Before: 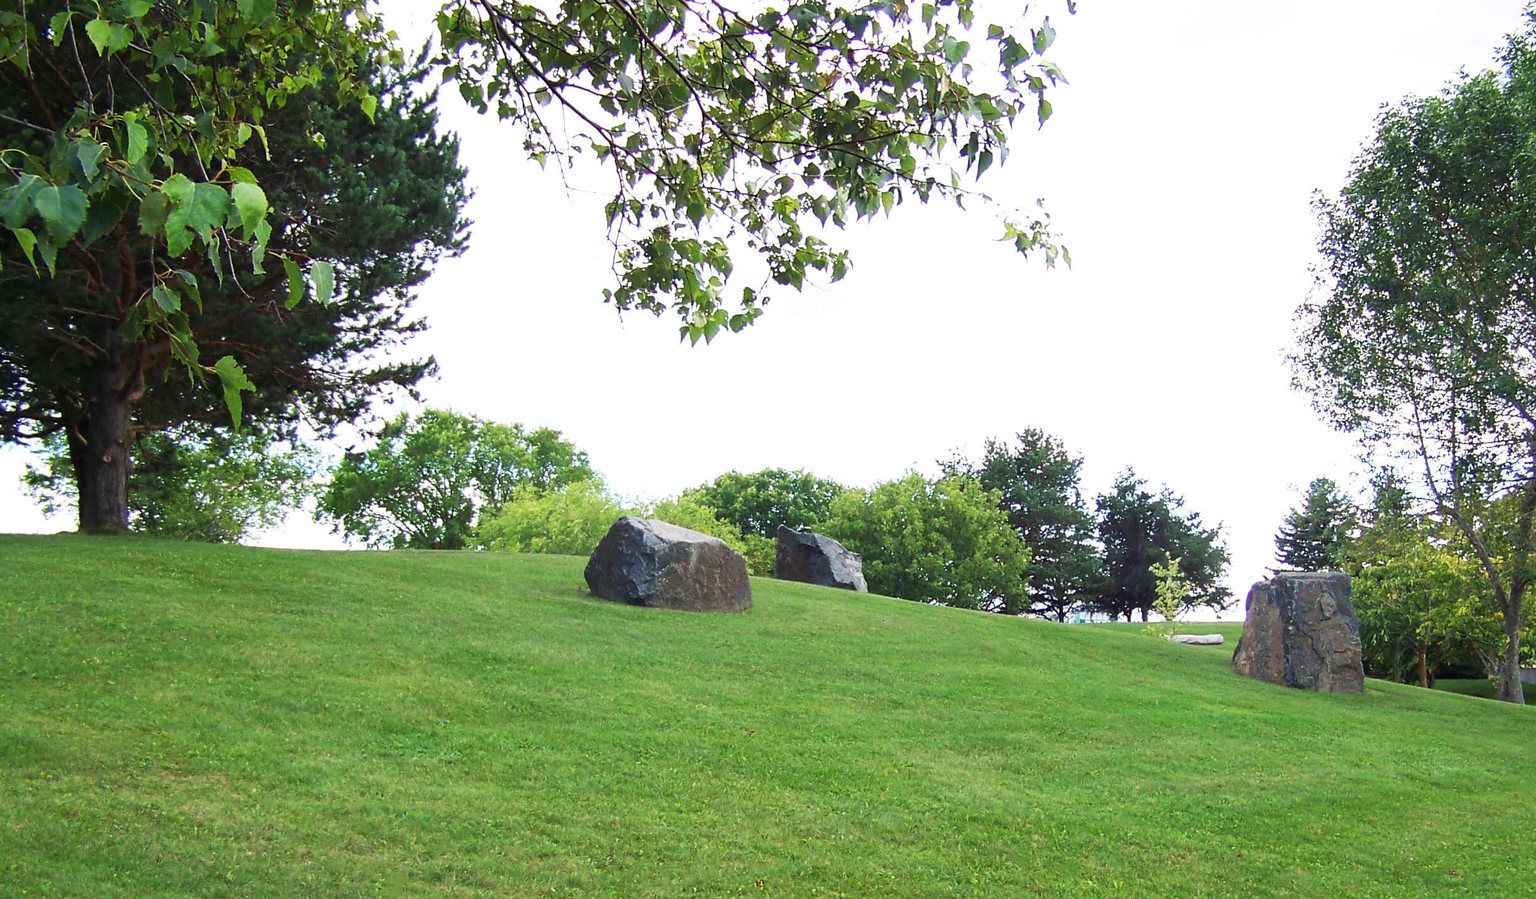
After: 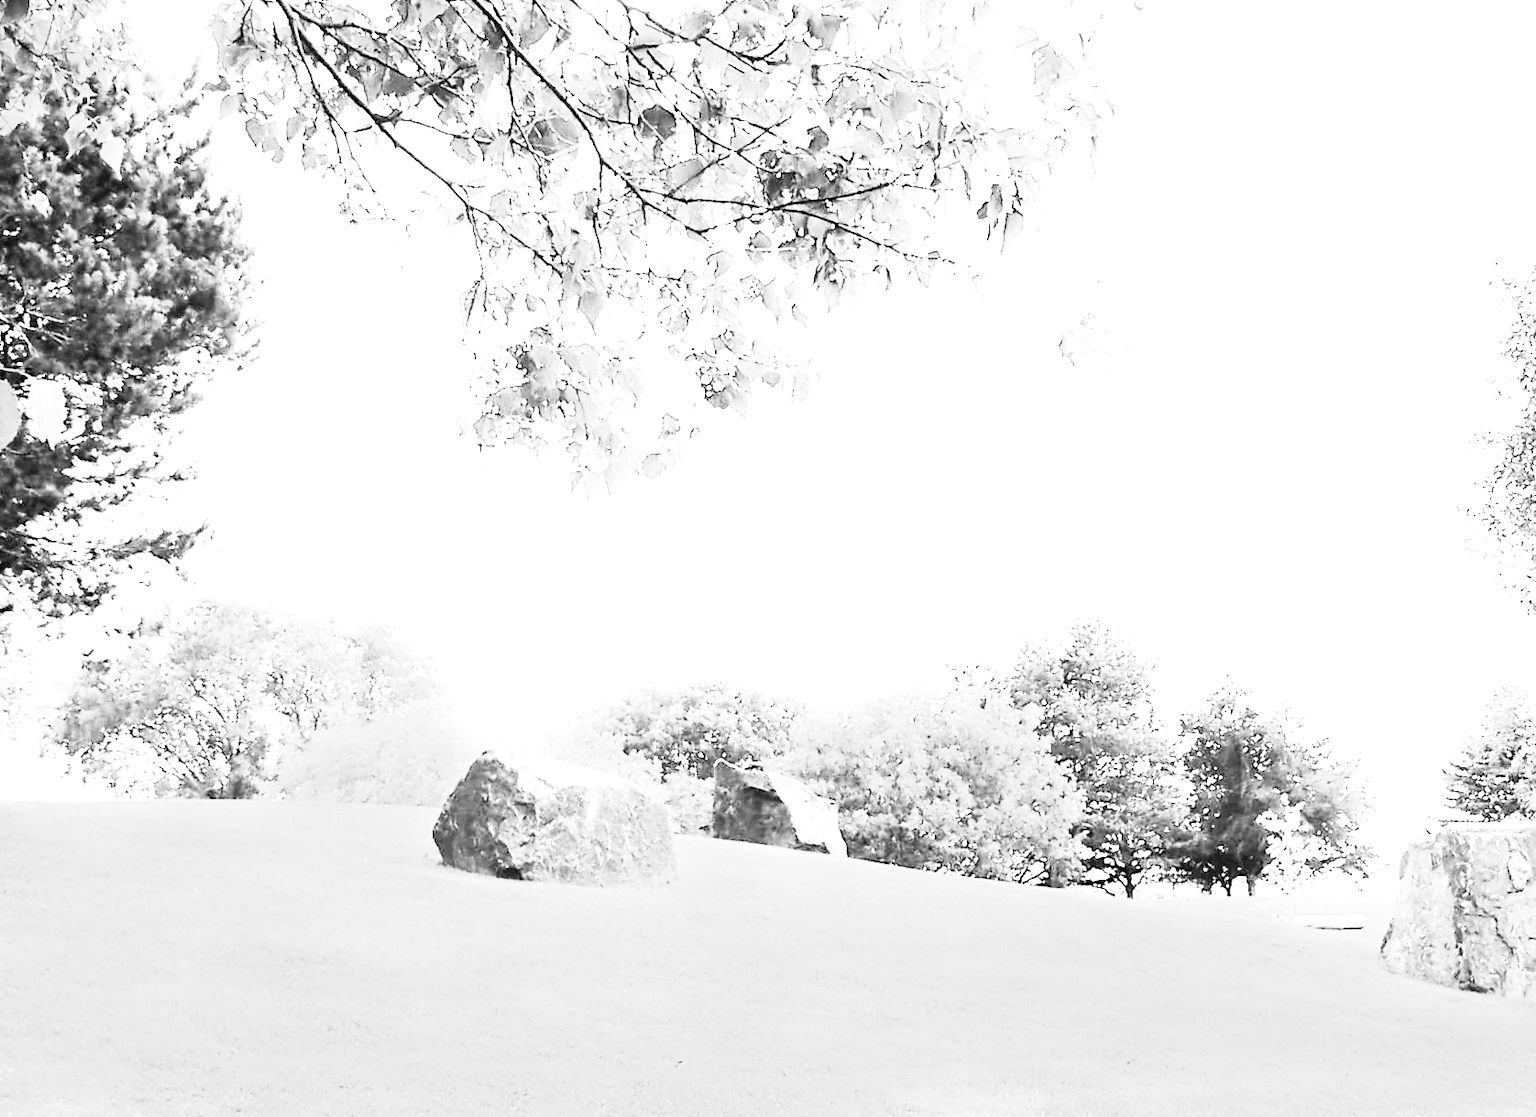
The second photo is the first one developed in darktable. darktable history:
color balance rgb: linear chroma grading › global chroma 15%, perceptual saturation grading › global saturation 30%
tone equalizer: -8 EV -0.417 EV, -7 EV -0.389 EV, -6 EV -0.333 EV, -5 EV -0.222 EV, -3 EV 0.222 EV, -2 EV 0.333 EV, -1 EV 0.389 EV, +0 EV 0.417 EV, edges refinement/feathering 500, mask exposure compensation -1.57 EV, preserve details no
rgb curve: curves: ch0 [(0, 0) (0.21, 0.15) (0.24, 0.21) (0.5, 0.75) (0.75, 0.96) (0.89, 0.99) (1, 1)]; ch1 [(0, 0.02) (0.21, 0.13) (0.25, 0.2) (0.5, 0.67) (0.75, 0.9) (0.89, 0.97) (1, 1)]; ch2 [(0, 0.02) (0.21, 0.13) (0.25, 0.2) (0.5, 0.67) (0.75, 0.9) (0.89, 0.97) (1, 1)], compensate middle gray true
monochrome: on, module defaults
exposure: black level correction 0, exposure 1.675 EV, compensate exposure bias true, compensate highlight preservation false
crop: left 18.479%, right 12.2%, bottom 13.971%
rotate and perspective: rotation -0.45°, automatic cropping original format, crop left 0.008, crop right 0.992, crop top 0.012, crop bottom 0.988
